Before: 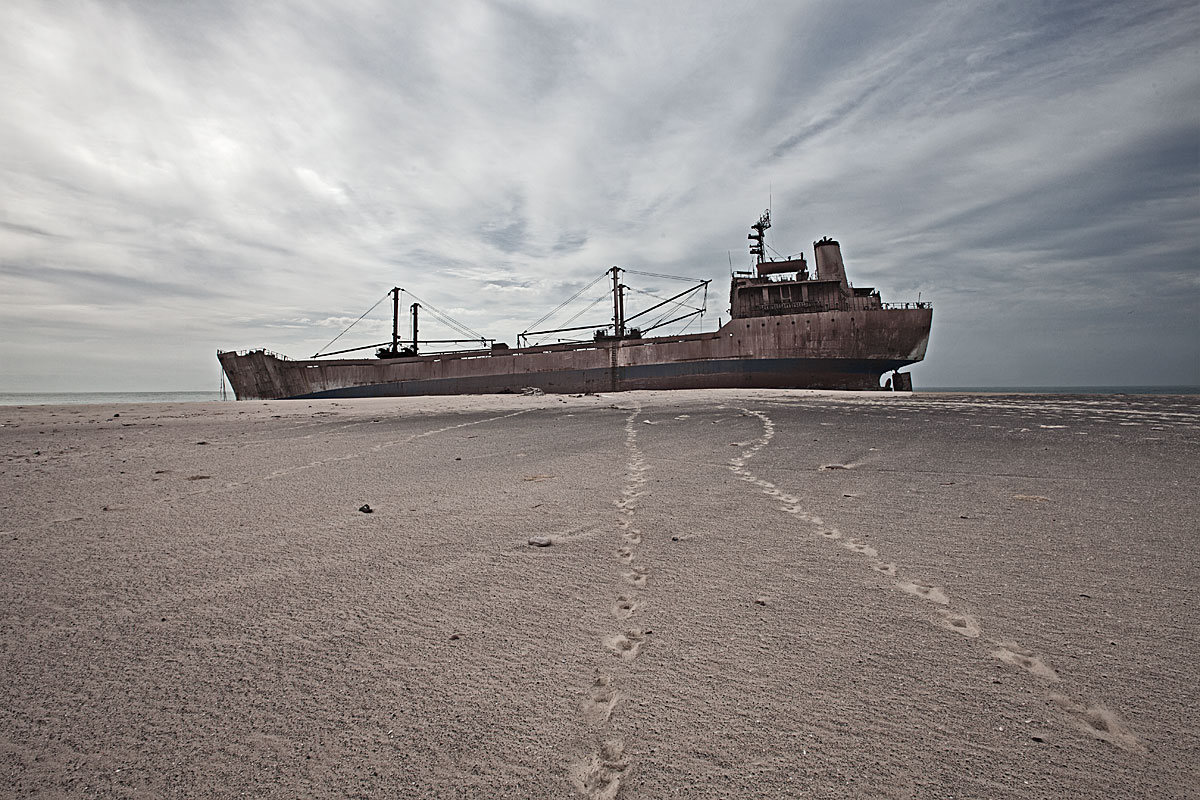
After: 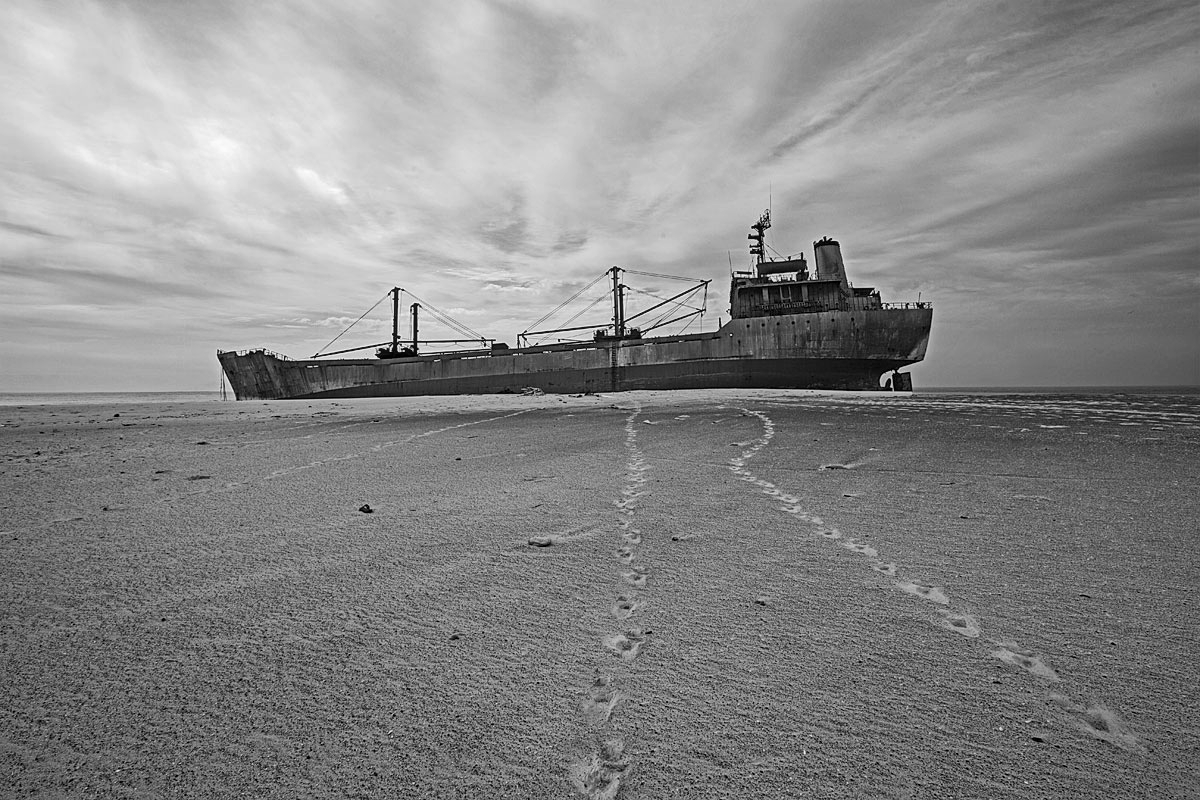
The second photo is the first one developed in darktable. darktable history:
color calibration: output gray [0.246, 0.254, 0.501, 0], gray › normalize channels true, illuminant same as pipeline (D50), adaptation XYZ, x 0.346, y 0.359, gamut compression 0
local contrast: on, module defaults
